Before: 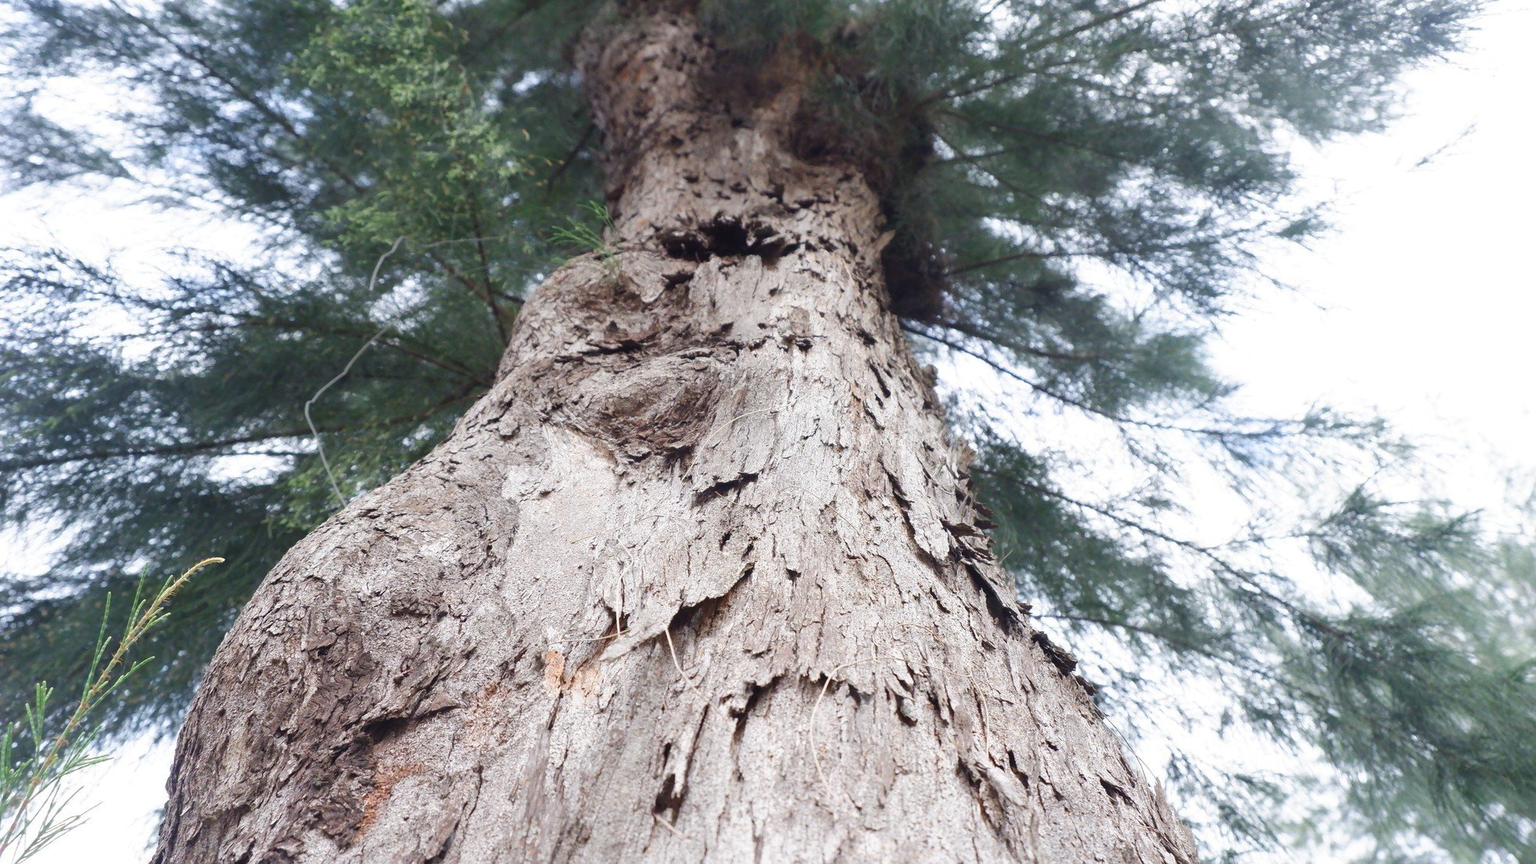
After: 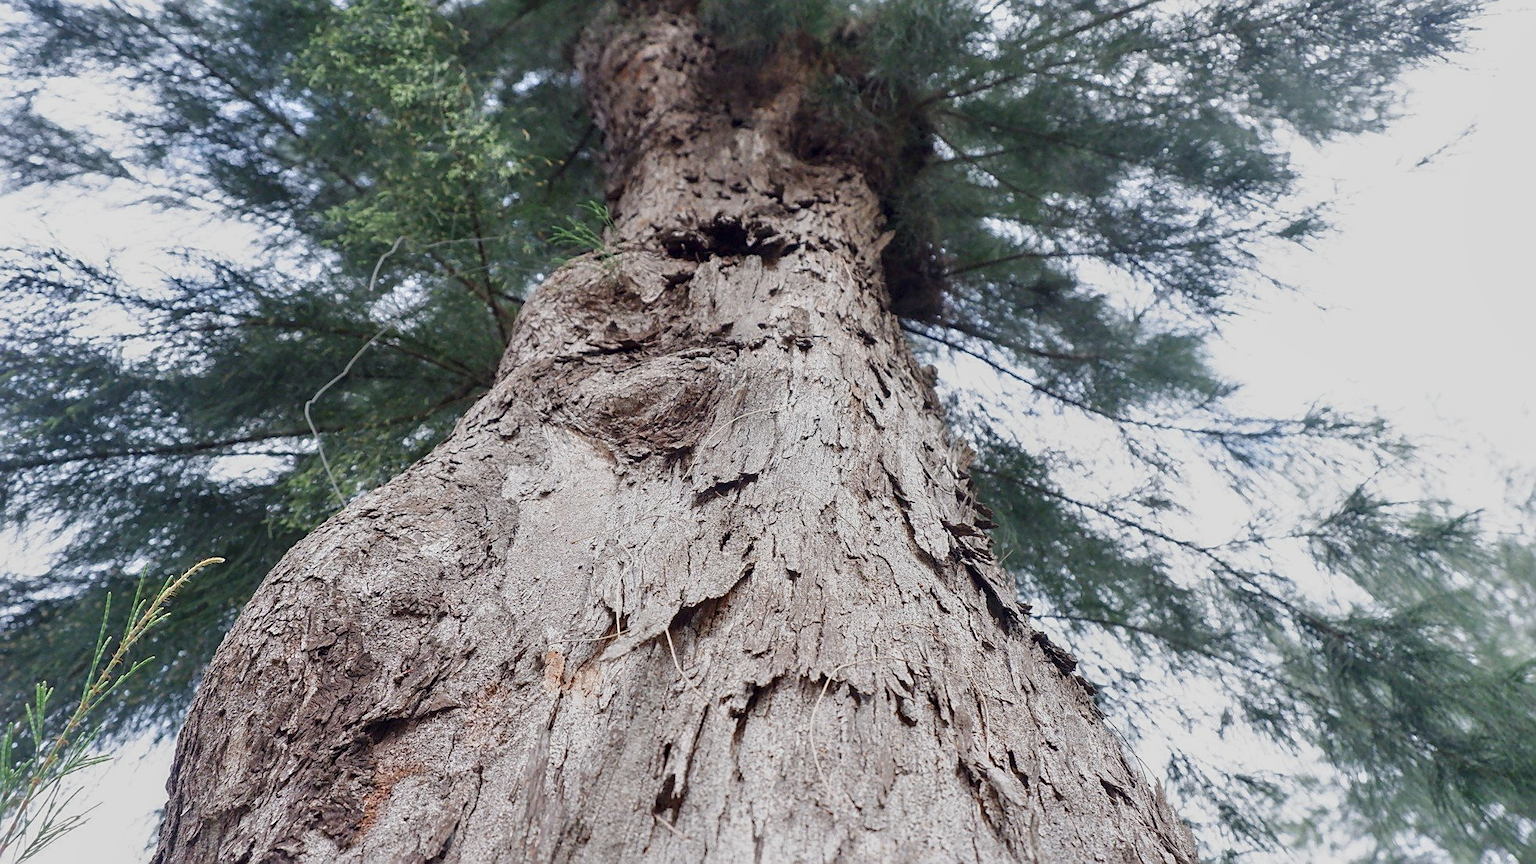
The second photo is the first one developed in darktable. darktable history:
base curve: preserve colors none
local contrast: shadows 94%, midtone range 0.494
sharpen: on, module defaults
tone equalizer: -8 EV -0.001 EV, -7 EV 0.005 EV, -6 EV -0.036 EV, -5 EV 0.016 EV, -4 EV -0.011 EV, -3 EV 0.037 EV, -2 EV -0.07 EV, -1 EV -0.289 EV, +0 EV -0.565 EV
